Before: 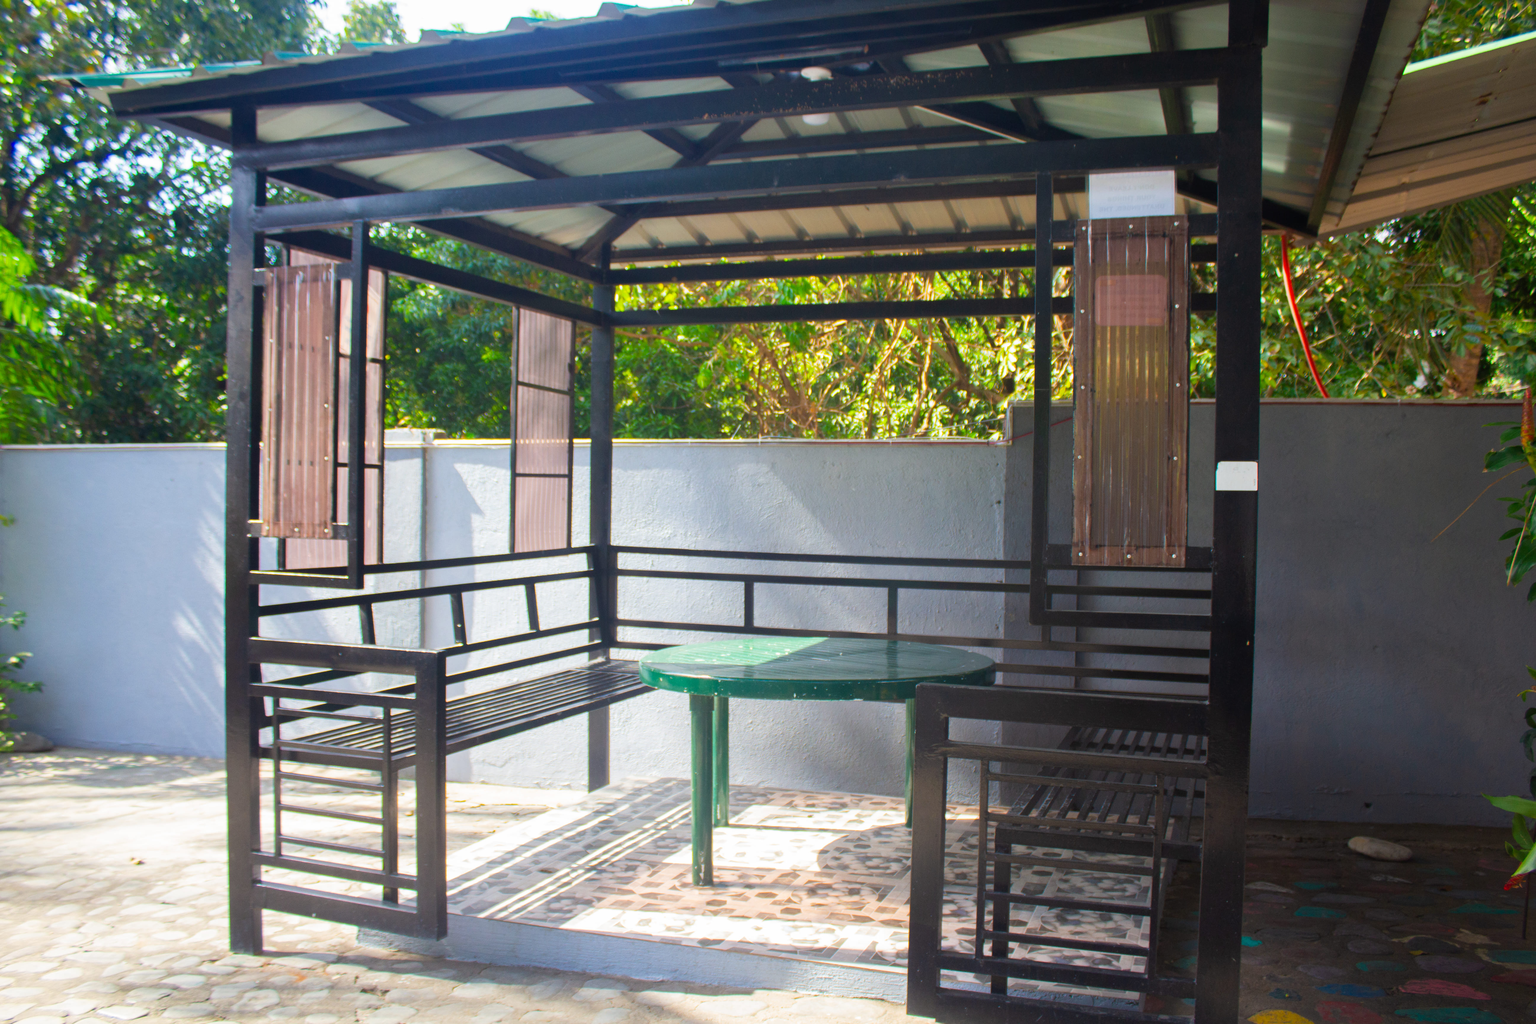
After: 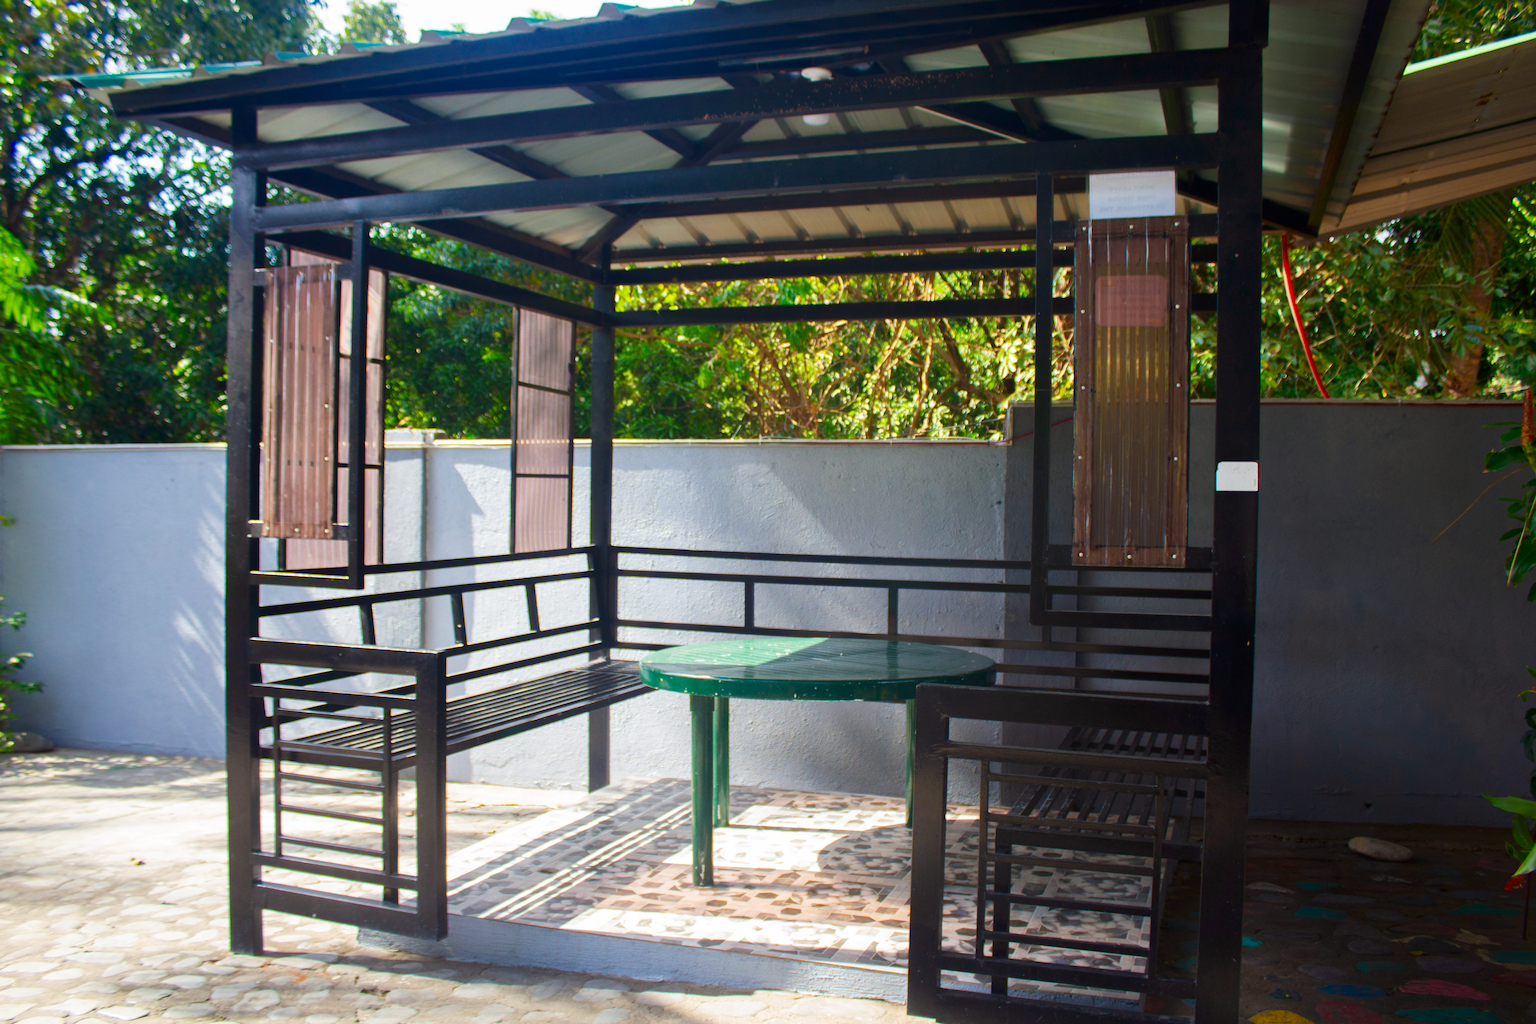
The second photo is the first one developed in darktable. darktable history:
contrast brightness saturation: contrast 0.07, brightness -0.13, saturation 0.06
